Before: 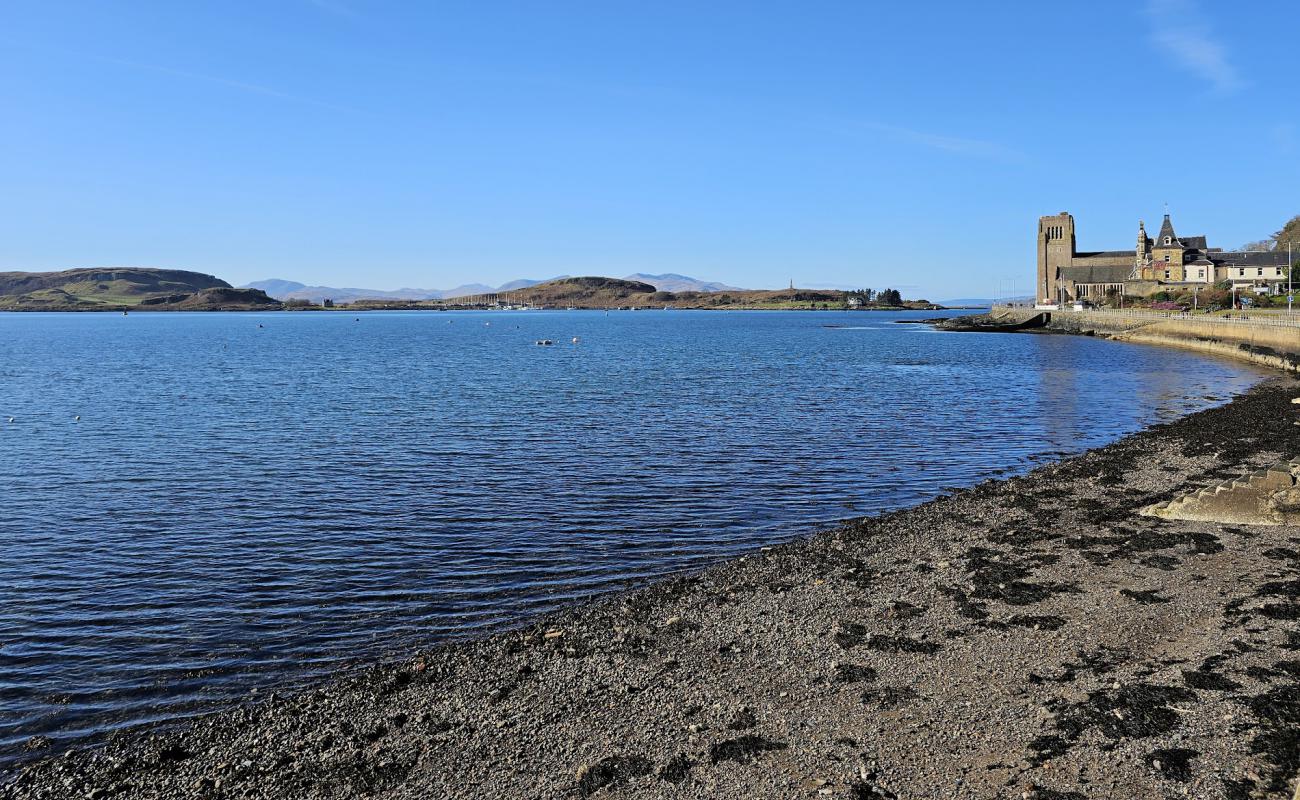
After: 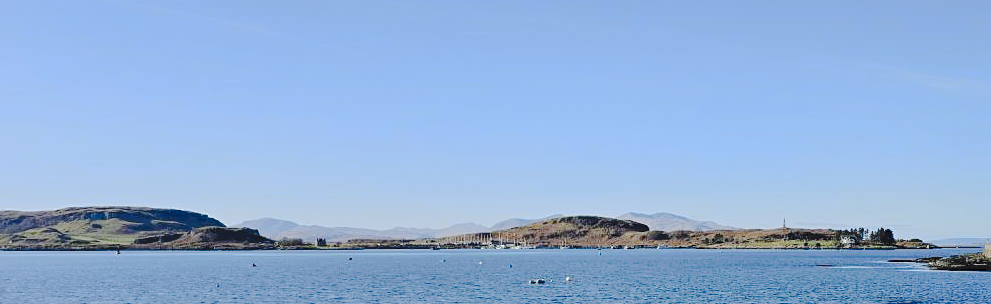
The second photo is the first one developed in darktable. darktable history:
crop: left 0.579%, top 7.627%, right 23.167%, bottom 54.275%
split-toning: shadows › saturation 0.61, highlights › saturation 0.58, balance -28.74, compress 87.36%
tone curve: curves: ch0 [(0, 0) (0.003, 0.089) (0.011, 0.089) (0.025, 0.088) (0.044, 0.089) (0.069, 0.094) (0.1, 0.108) (0.136, 0.119) (0.177, 0.147) (0.224, 0.204) (0.277, 0.28) (0.335, 0.389) (0.399, 0.486) (0.468, 0.588) (0.543, 0.647) (0.623, 0.705) (0.709, 0.759) (0.801, 0.815) (0.898, 0.873) (1, 1)], preserve colors none
sharpen: amount 0.2
shadows and highlights: radius 125.46, shadows 30.51, highlights -30.51, low approximation 0.01, soften with gaussian
